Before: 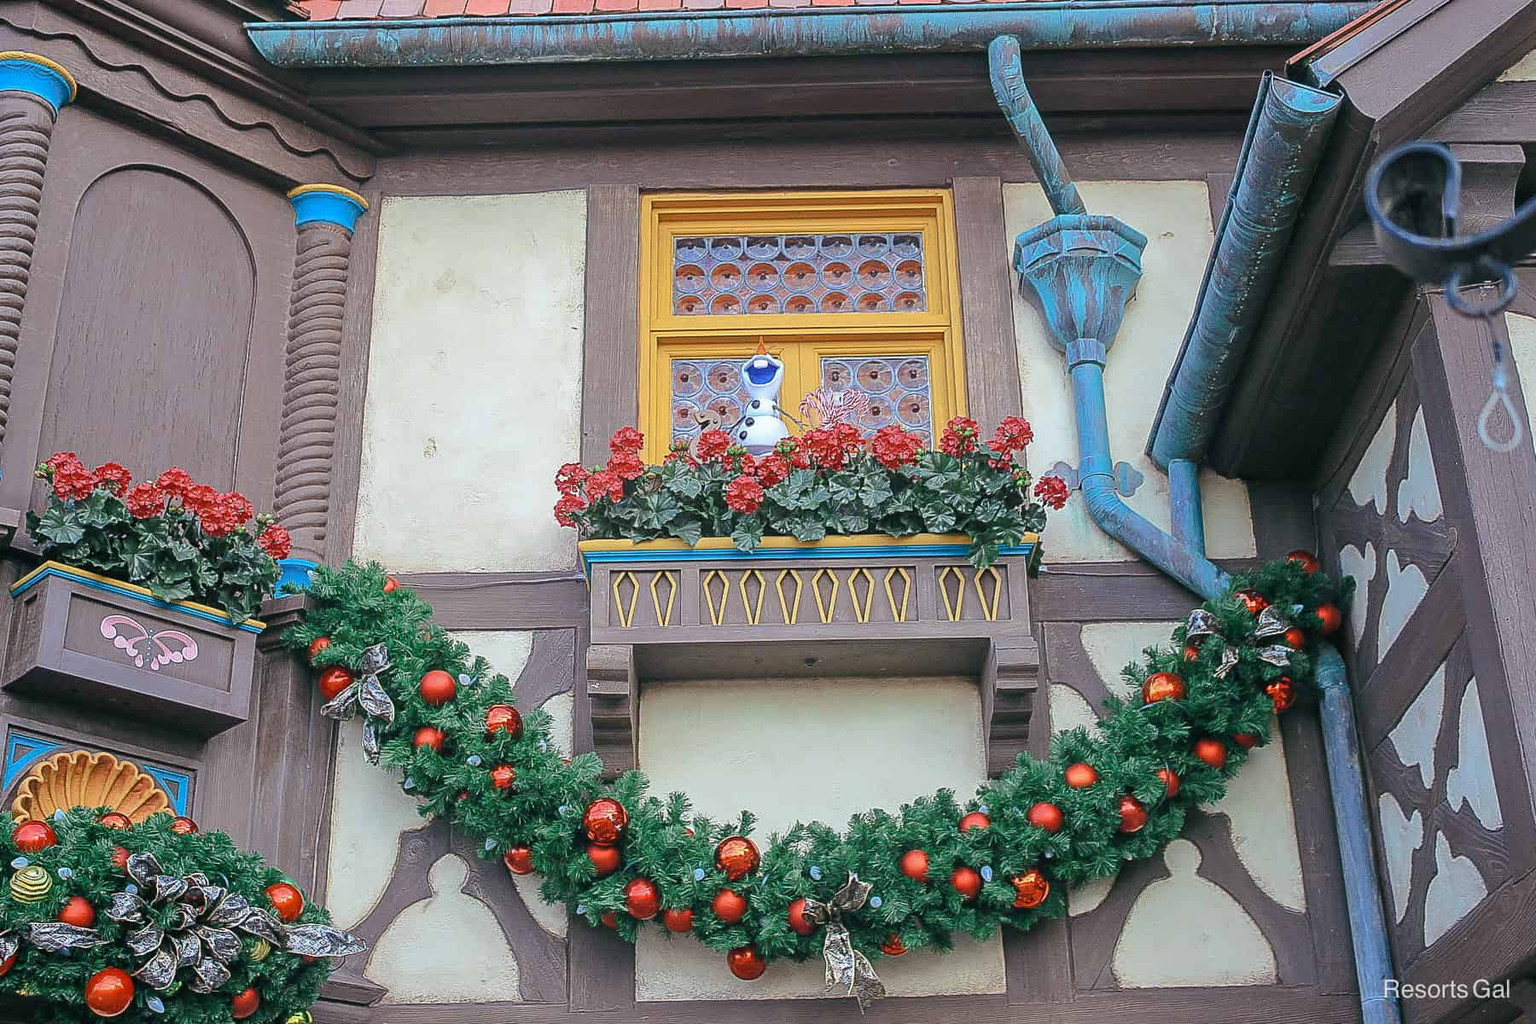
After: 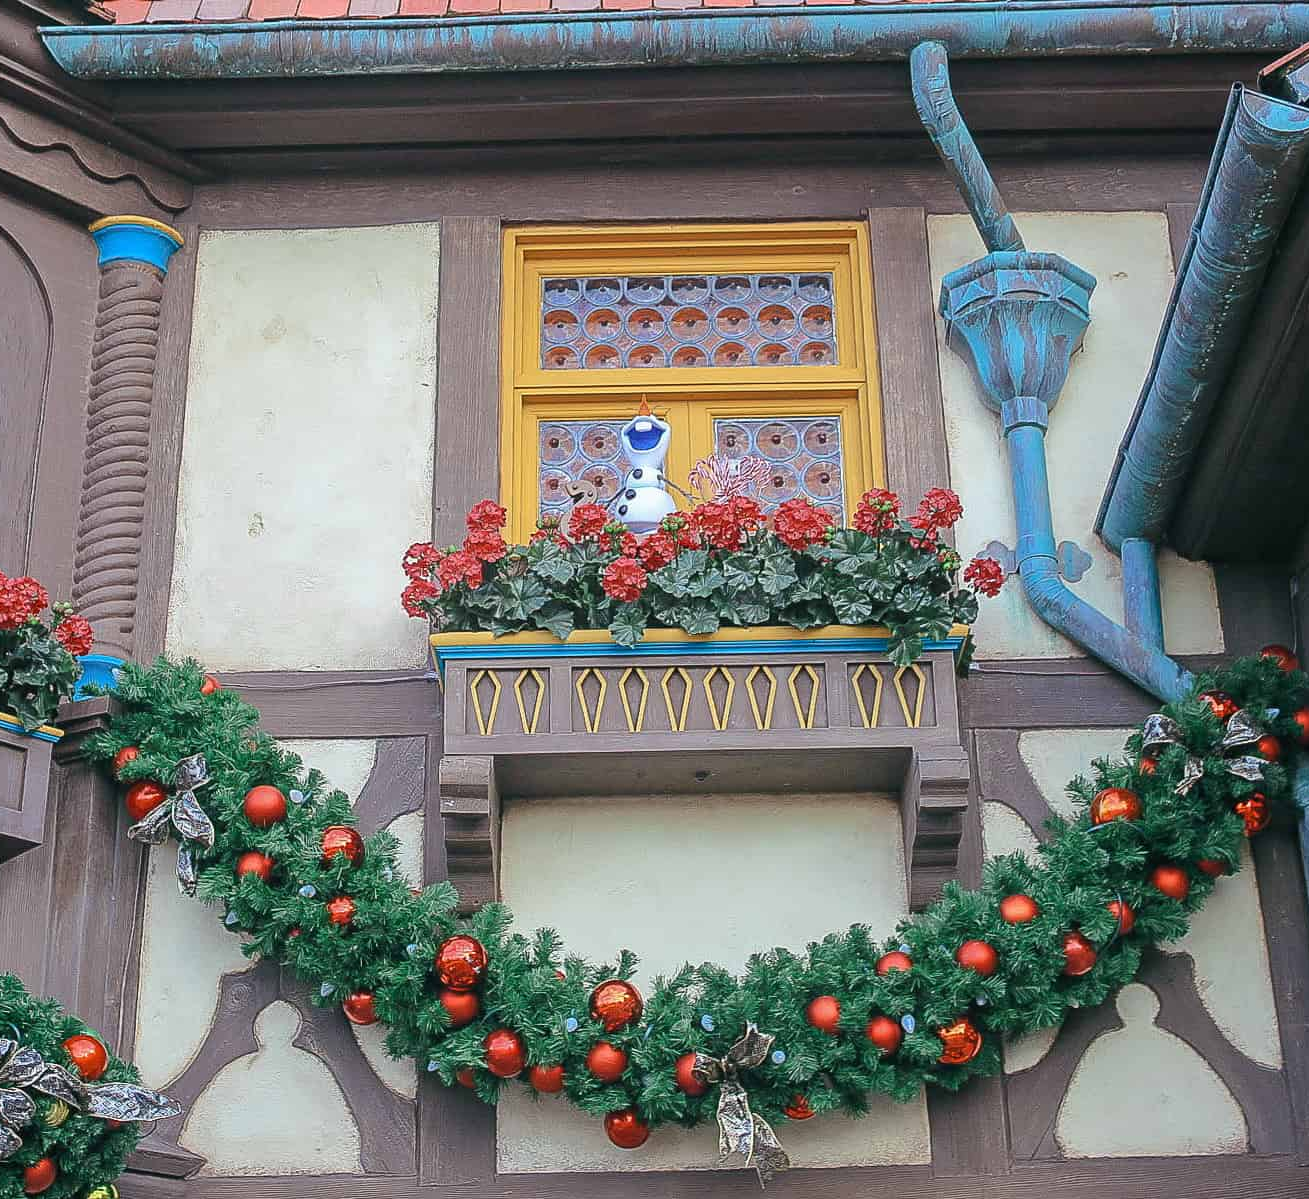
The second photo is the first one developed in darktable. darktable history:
crop: left 13.83%, top 0%, right 13.397%
